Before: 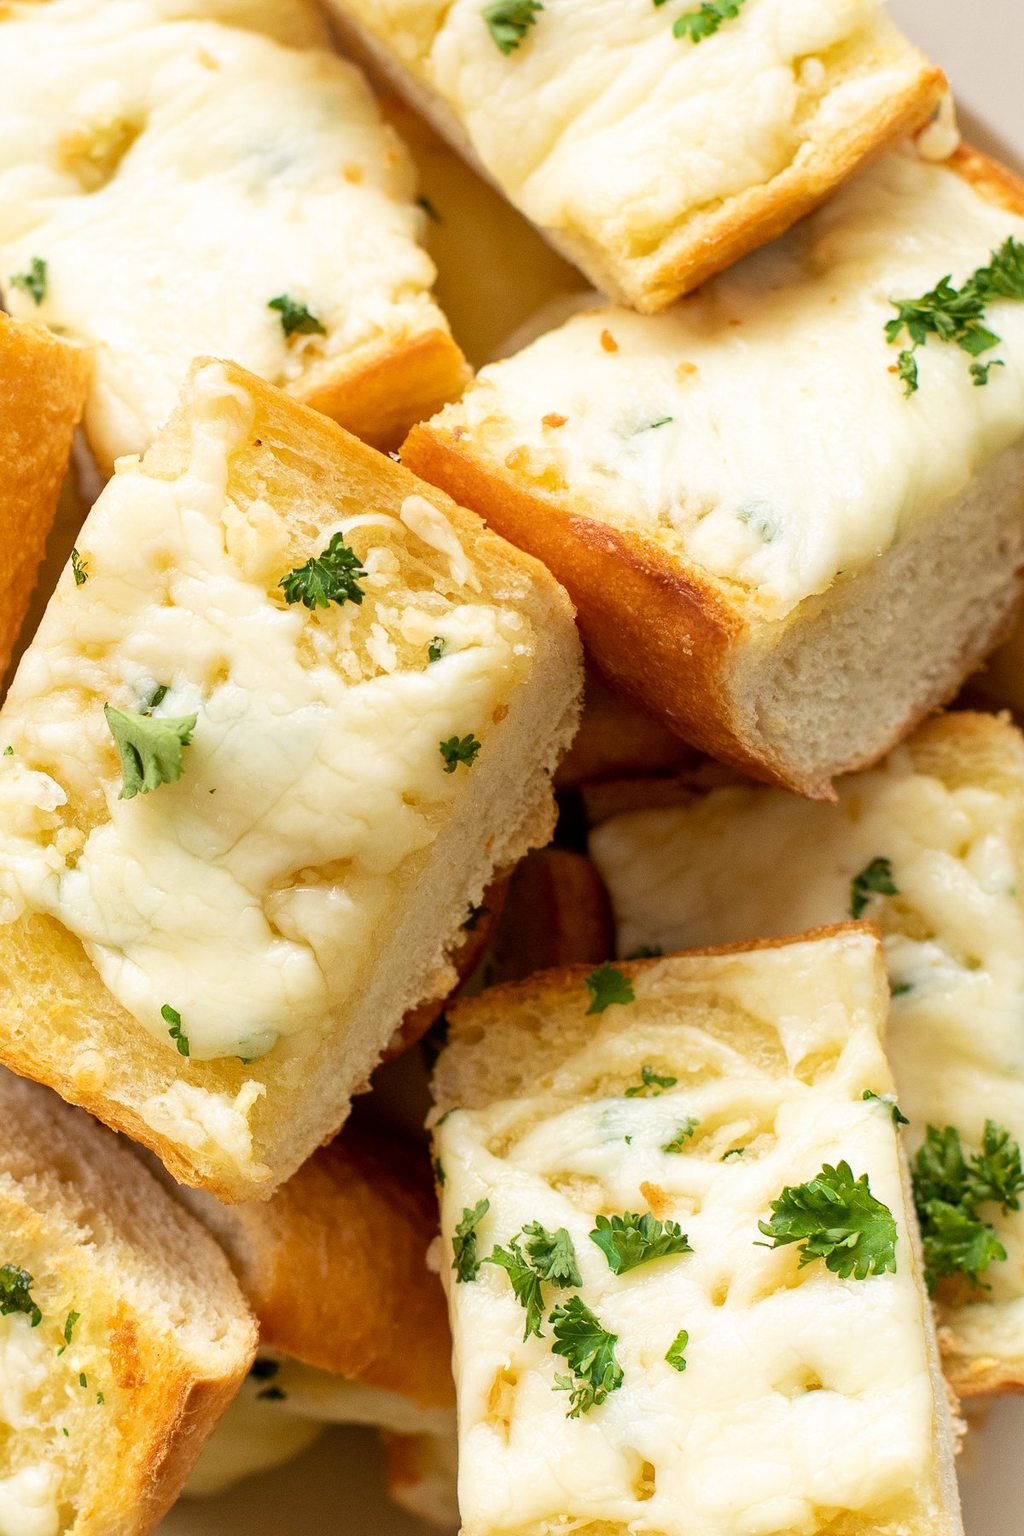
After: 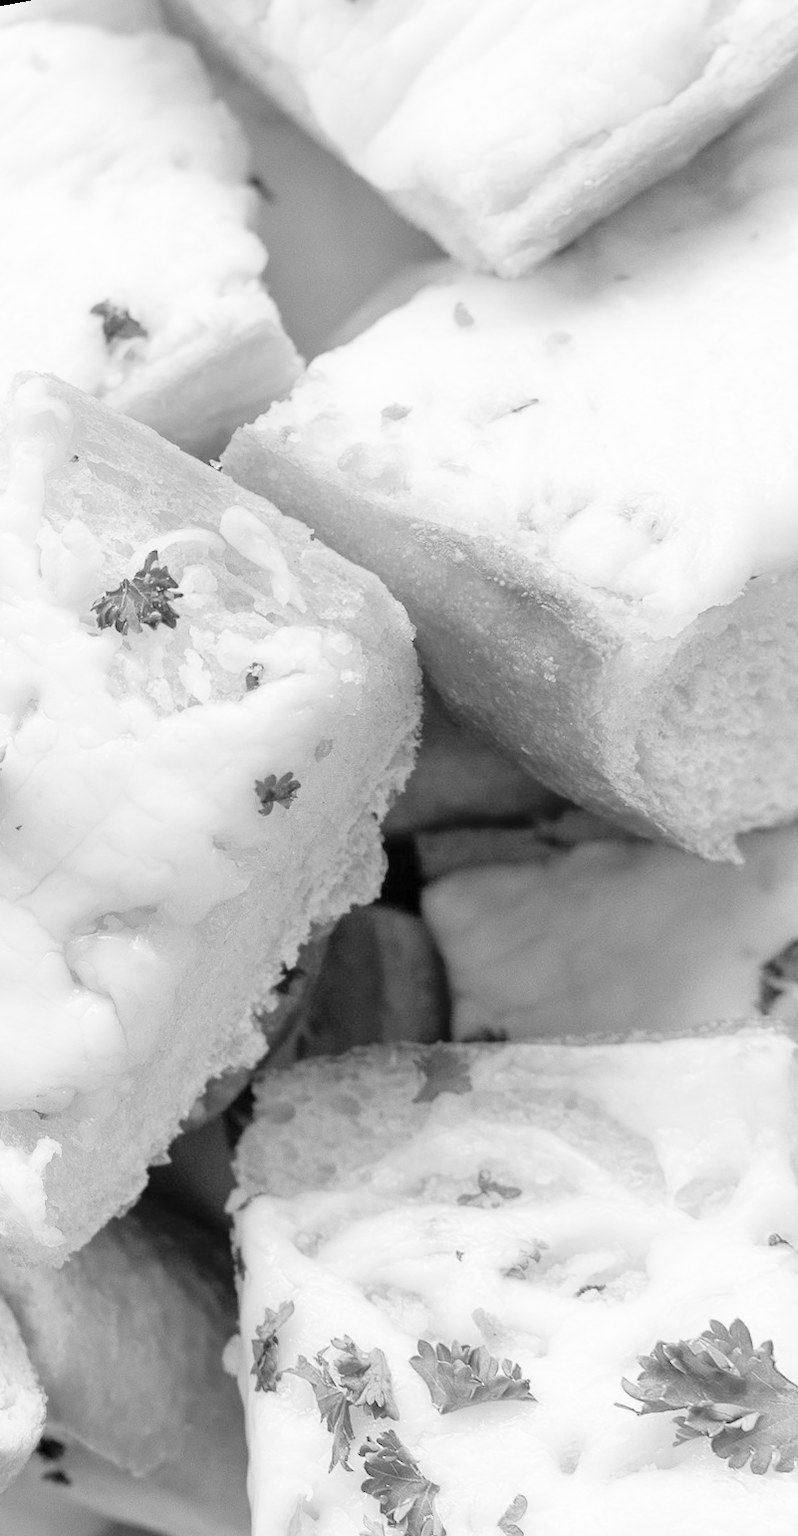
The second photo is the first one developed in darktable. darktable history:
rotate and perspective: rotation 1.69°, lens shift (vertical) -0.023, lens shift (horizontal) -0.291, crop left 0.025, crop right 0.988, crop top 0.092, crop bottom 0.842
exposure: exposure 0.6 EV, compensate highlight preservation false
global tonemap: drago (0.7, 100)
monochrome: on, module defaults
crop and rotate: left 14.292%, right 19.041%
